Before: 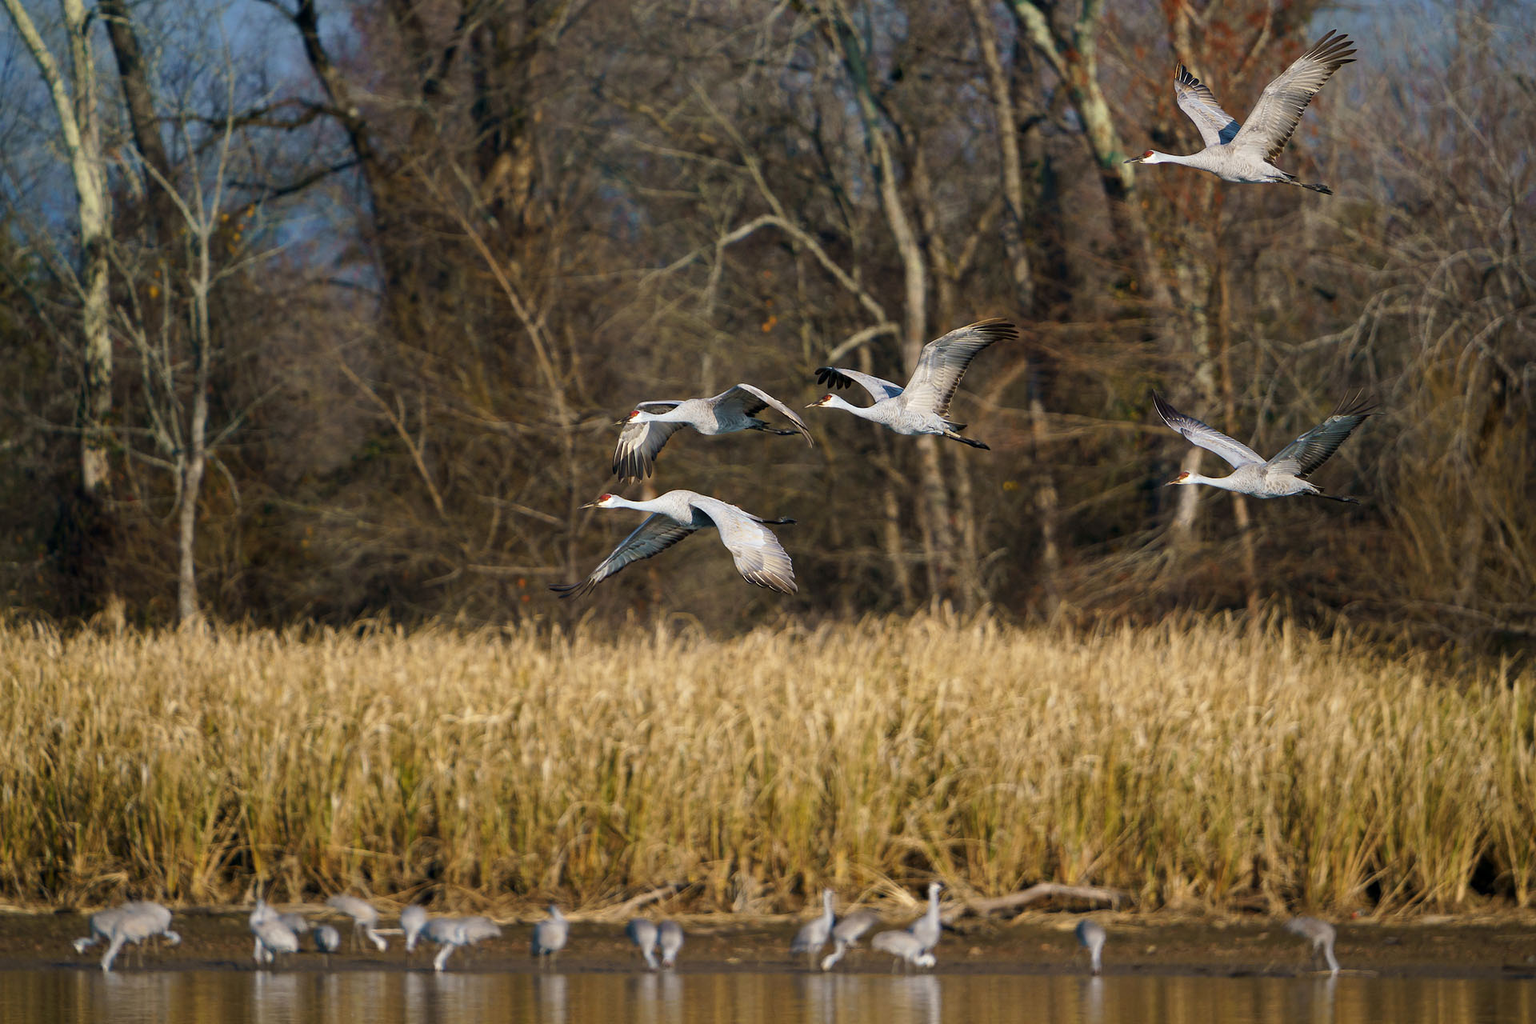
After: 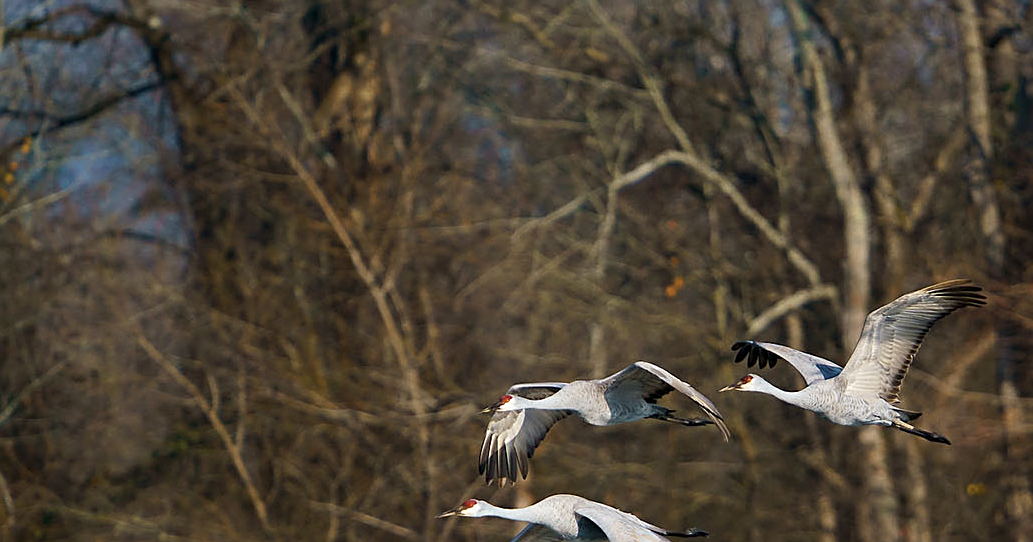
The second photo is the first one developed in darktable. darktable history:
sharpen: on, module defaults
crop: left 14.97%, top 9.29%, right 31.2%, bottom 48.346%
